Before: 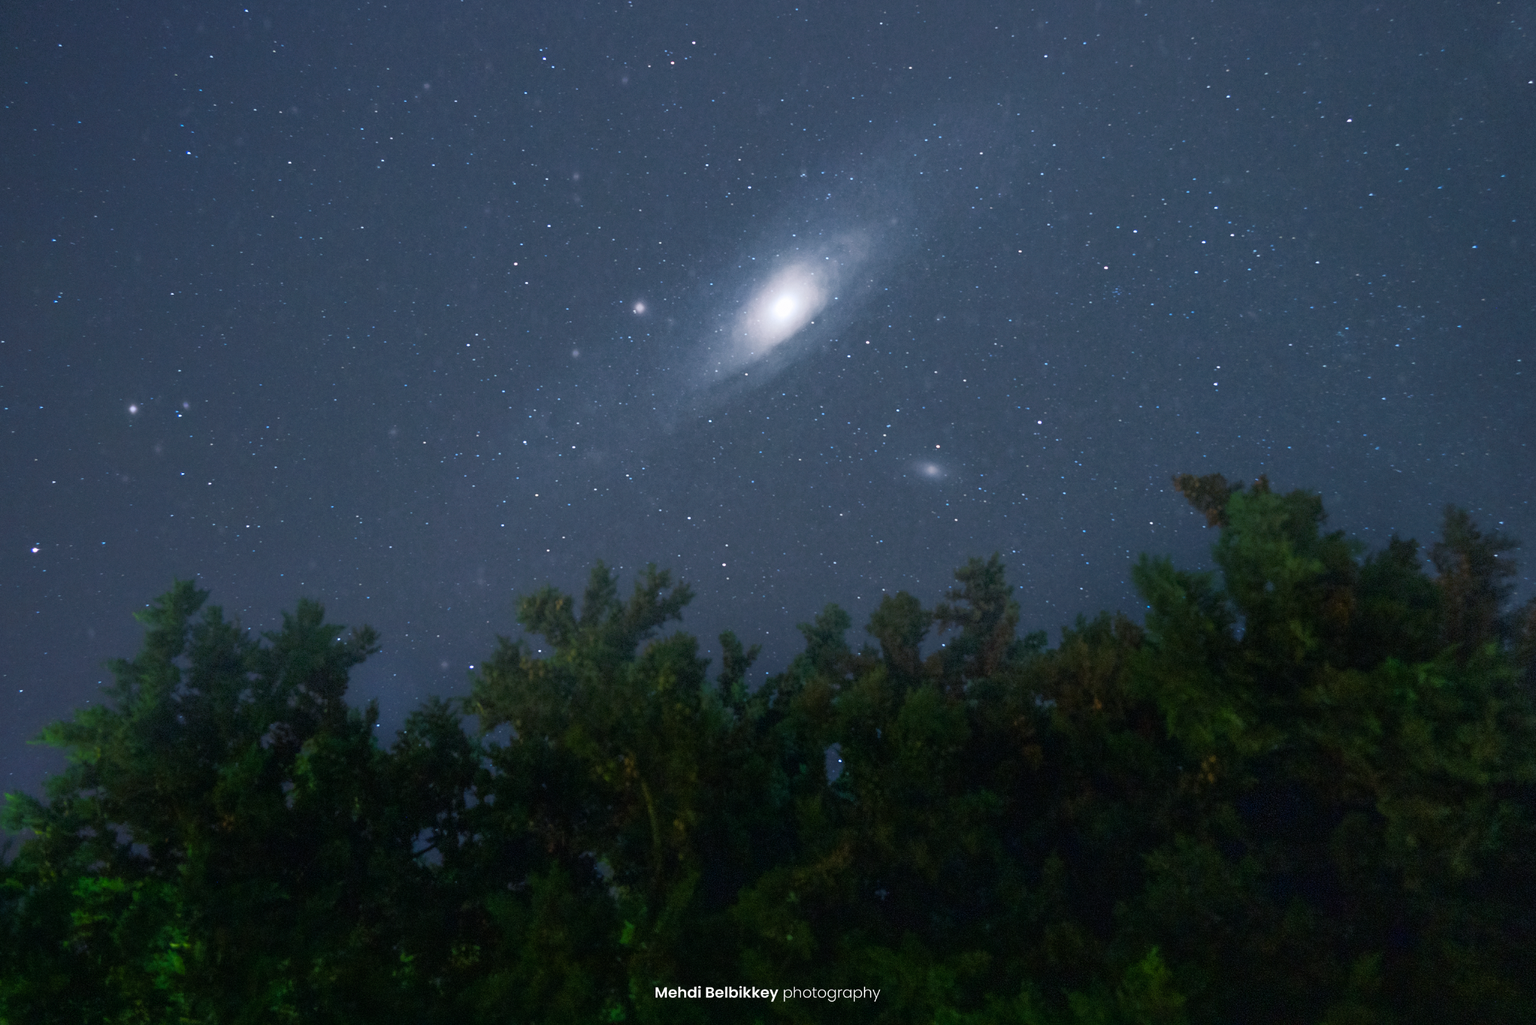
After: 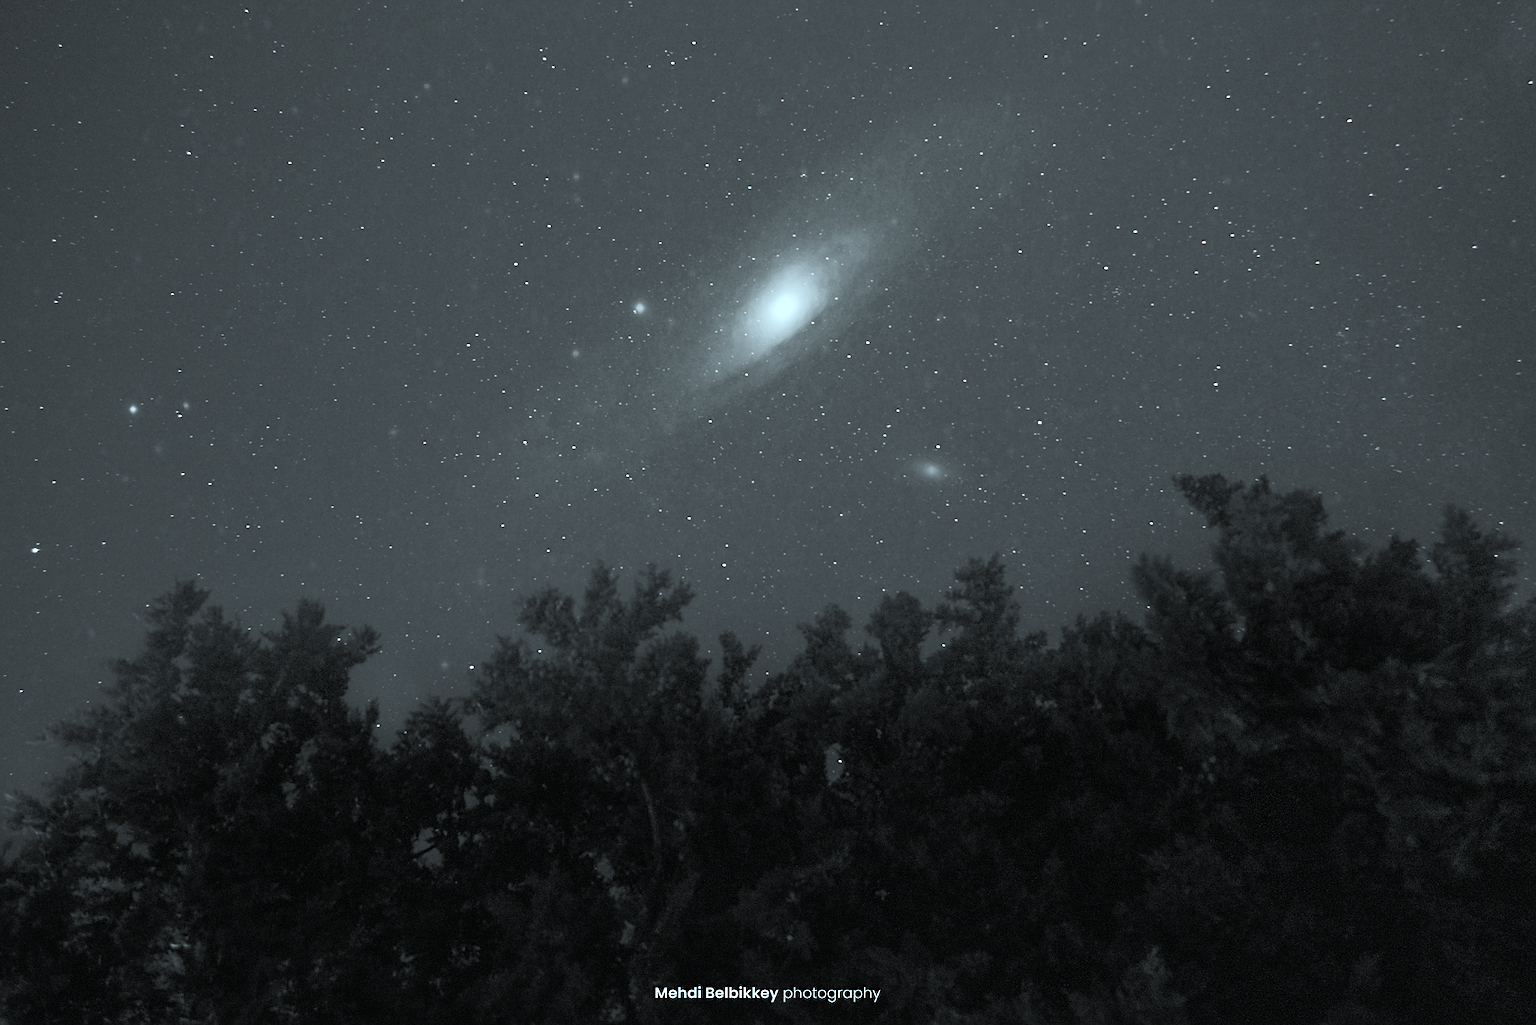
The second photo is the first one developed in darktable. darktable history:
sharpen: on, module defaults
color correction: highlights a* -10.22, highlights b* -10.26
color calibration: output gray [0.267, 0.423, 0.261, 0], gray › normalize channels true, illuminant as shot in camera, x 0.358, y 0.373, temperature 4628.91 K, gamut compression 0.018
